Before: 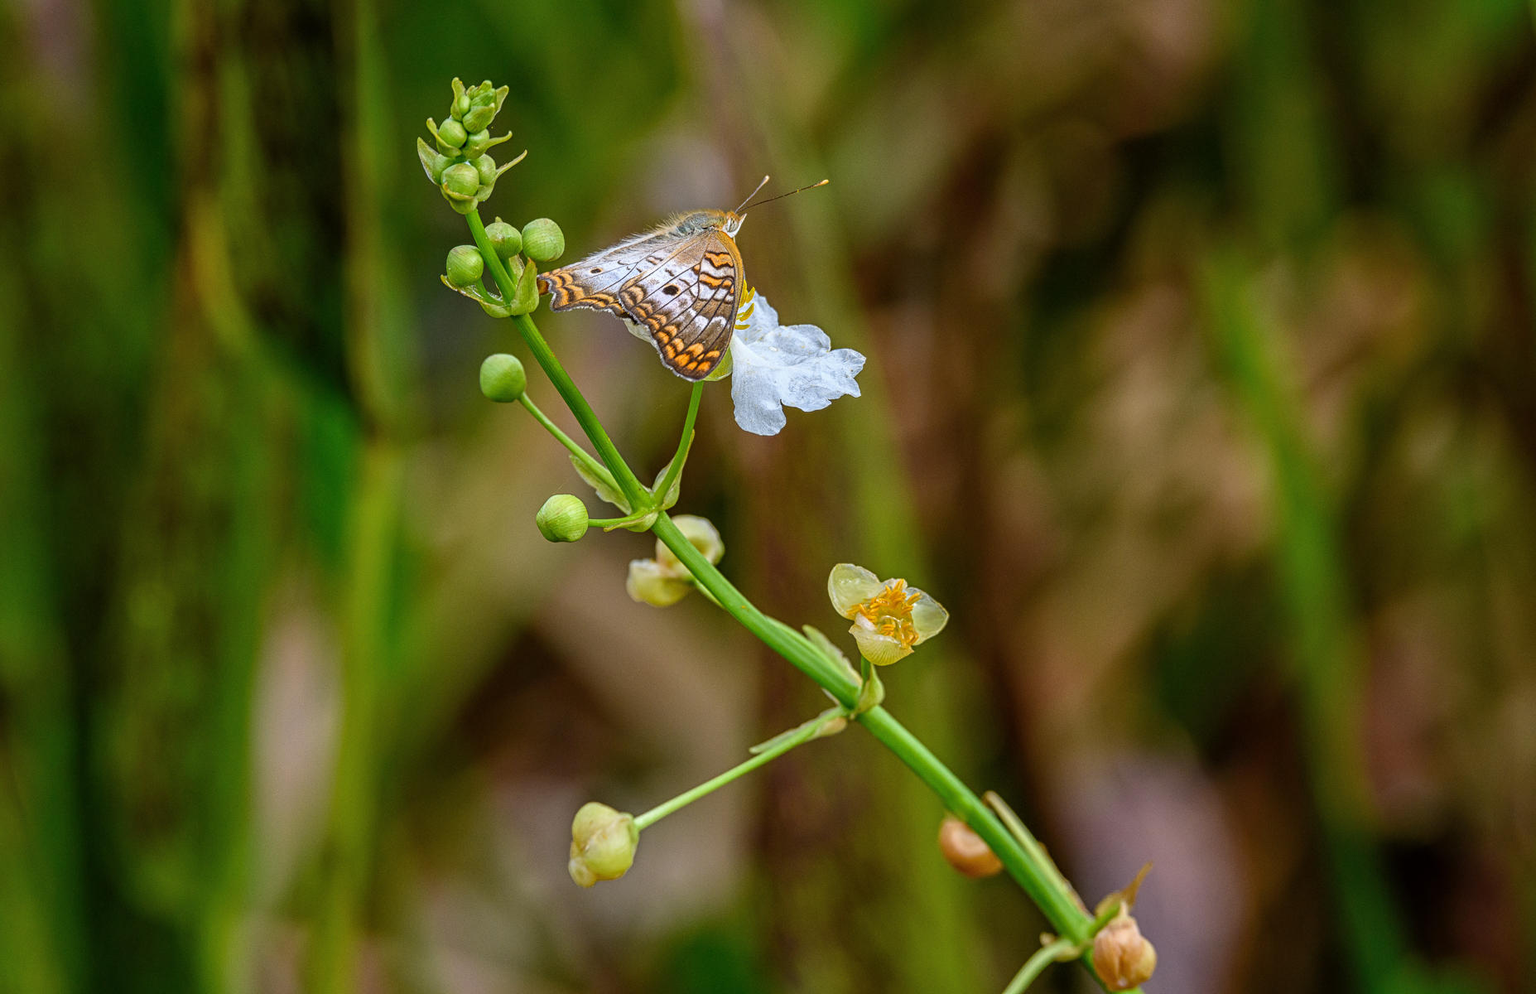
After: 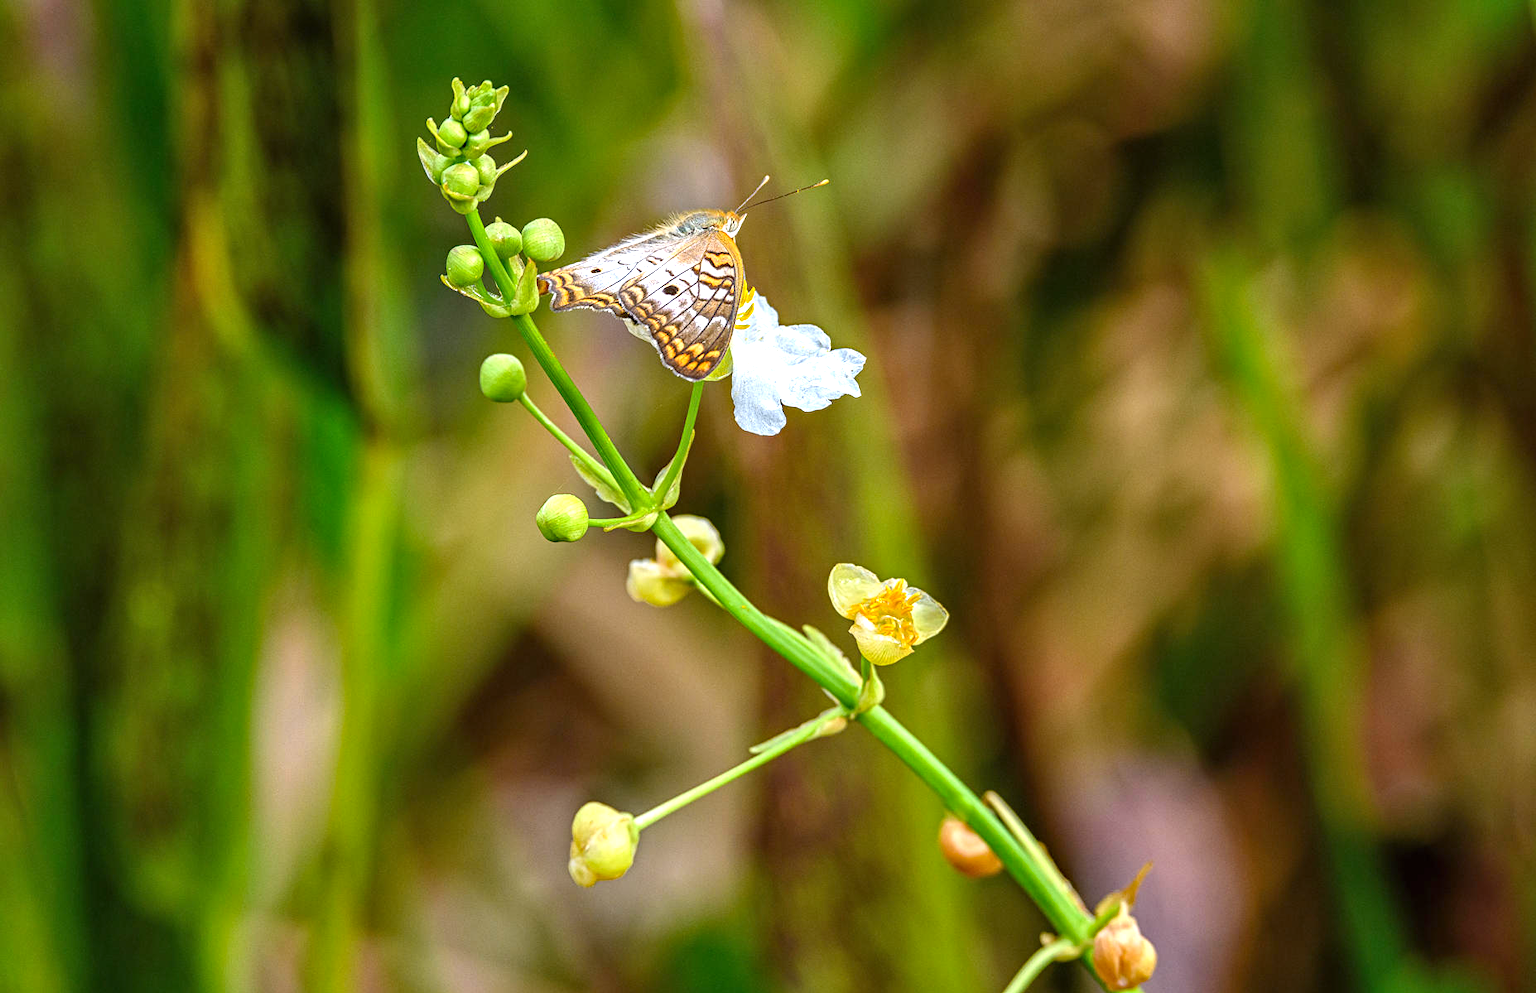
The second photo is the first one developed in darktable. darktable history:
haze removal: adaptive false
exposure: black level correction 0, exposure 0.899 EV, compensate exposure bias true, compensate highlight preservation false
